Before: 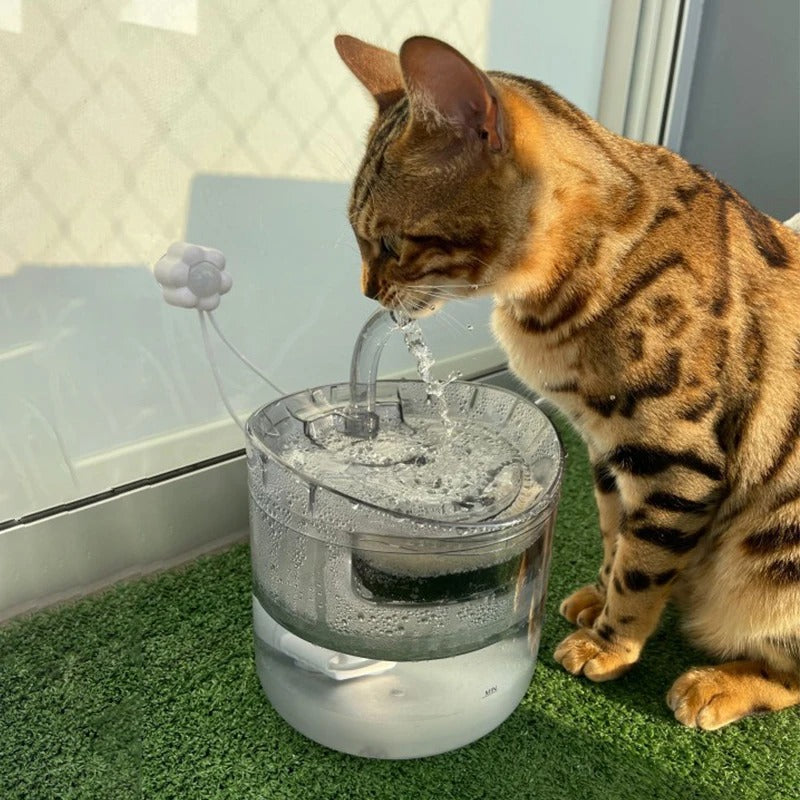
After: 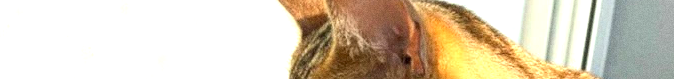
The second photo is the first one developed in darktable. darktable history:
exposure: exposure 1.137 EV, compensate highlight preservation false
crop and rotate: left 9.644%, top 9.491%, right 6.021%, bottom 80.509%
grain: coarseness 0.09 ISO
